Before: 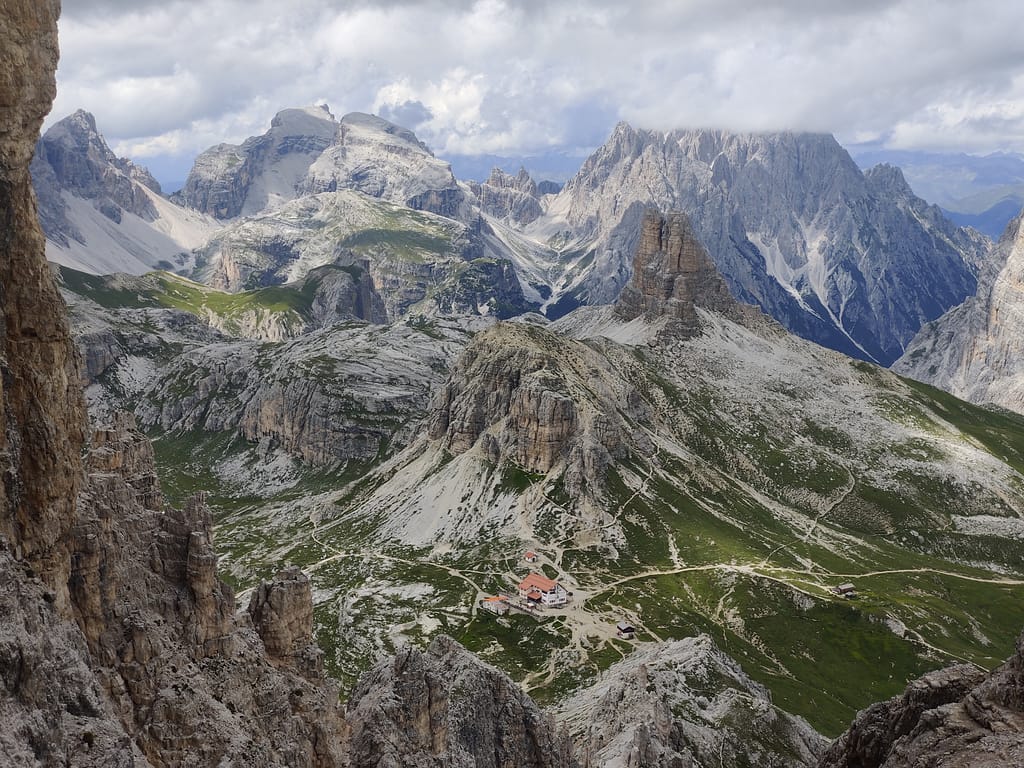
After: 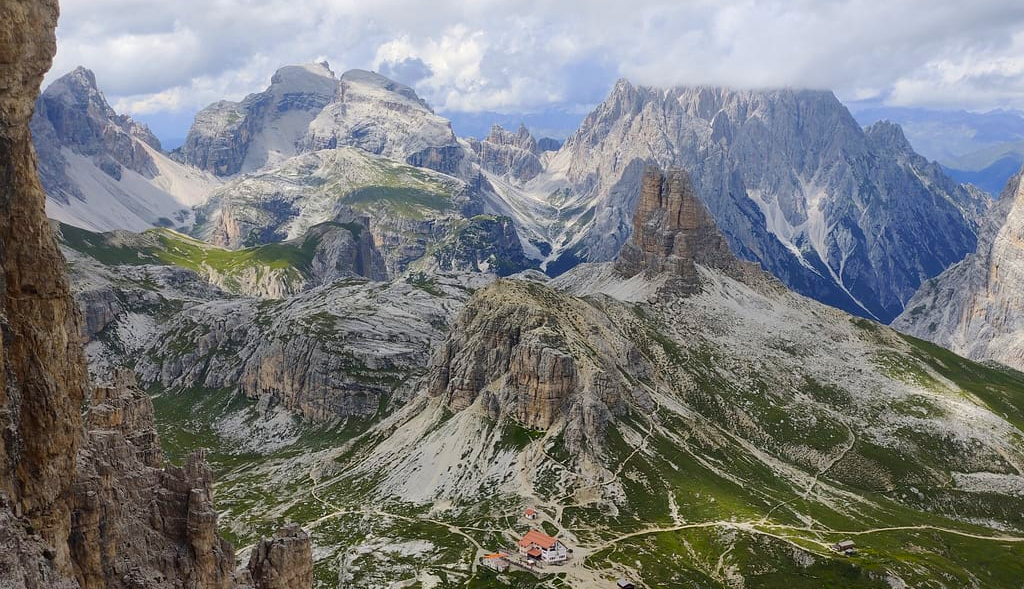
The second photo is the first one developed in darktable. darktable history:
crop: top 5.667%, bottom 17.637%
color balance rgb: perceptual saturation grading › global saturation 25%, global vibrance 20%
